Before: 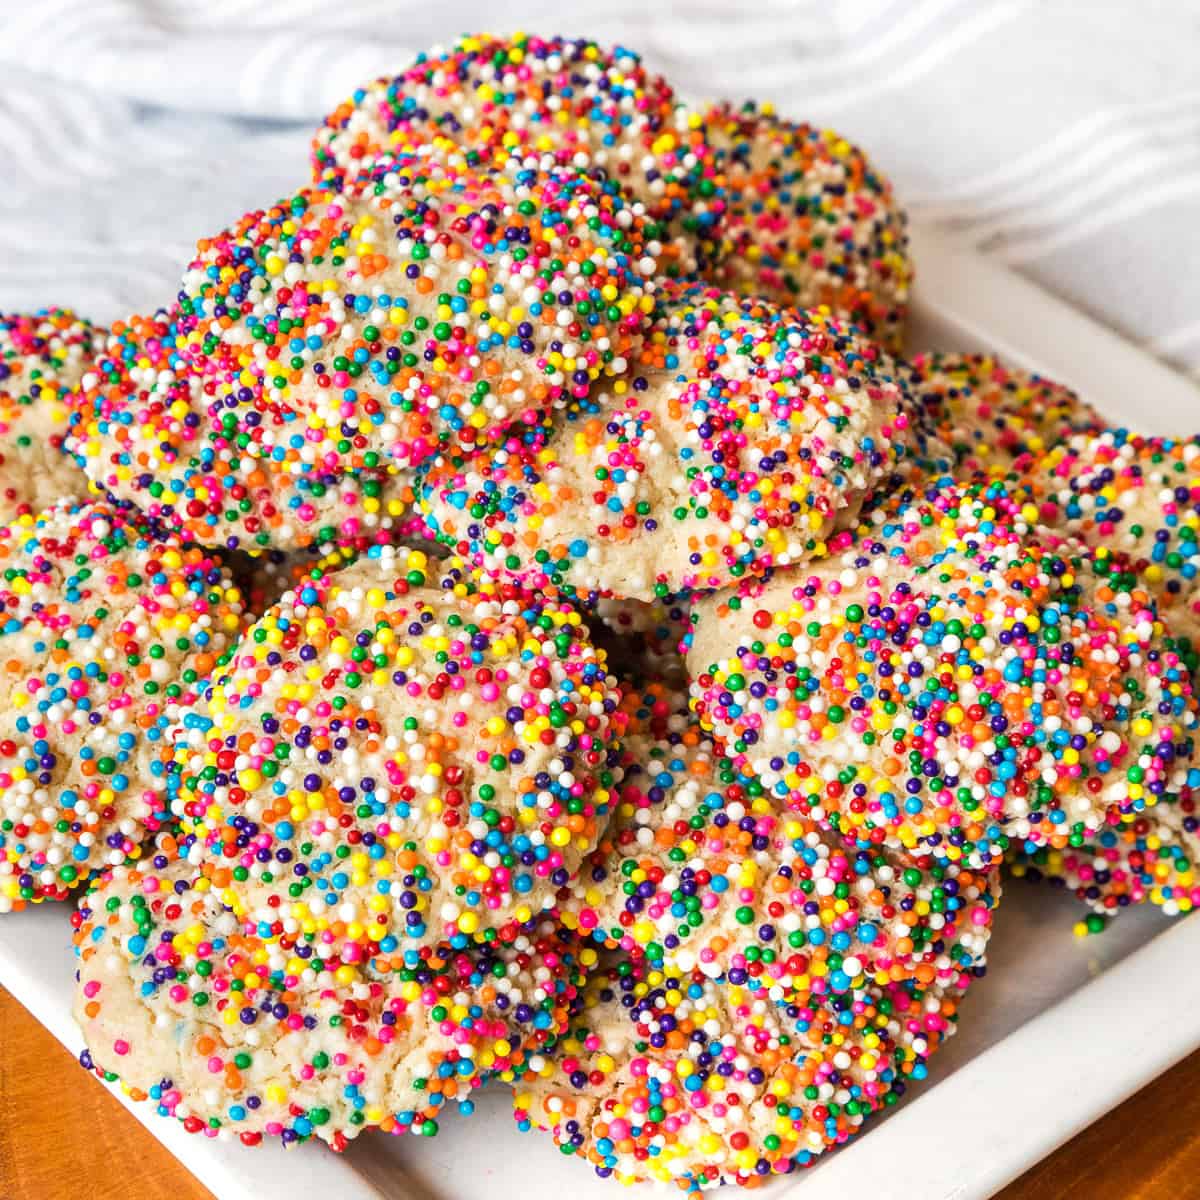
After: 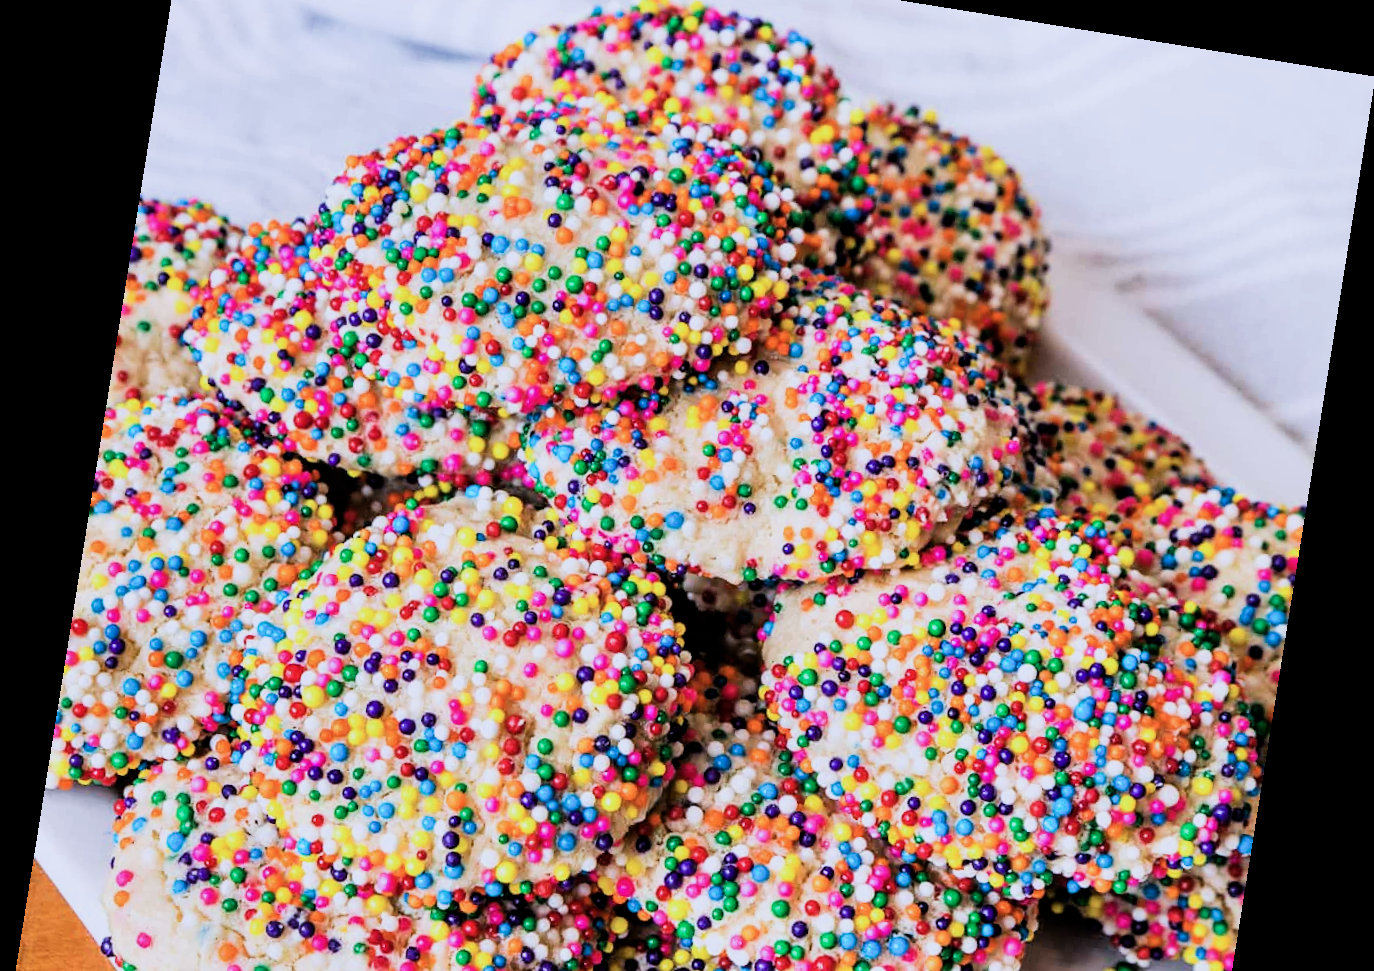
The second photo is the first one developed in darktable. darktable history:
crop and rotate: top 8.293%, bottom 20.996%
rotate and perspective: rotation 9.12°, automatic cropping off
color calibration: illuminant as shot in camera, x 0.377, y 0.392, temperature 4169.3 K, saturation algorithm version 1 (2020)
exposure: compensate highlight preservation false
filmic rgb: black relative exposure -5 EV, hardness 2.88, contrast 1.4, highlights saturation mix -30%
